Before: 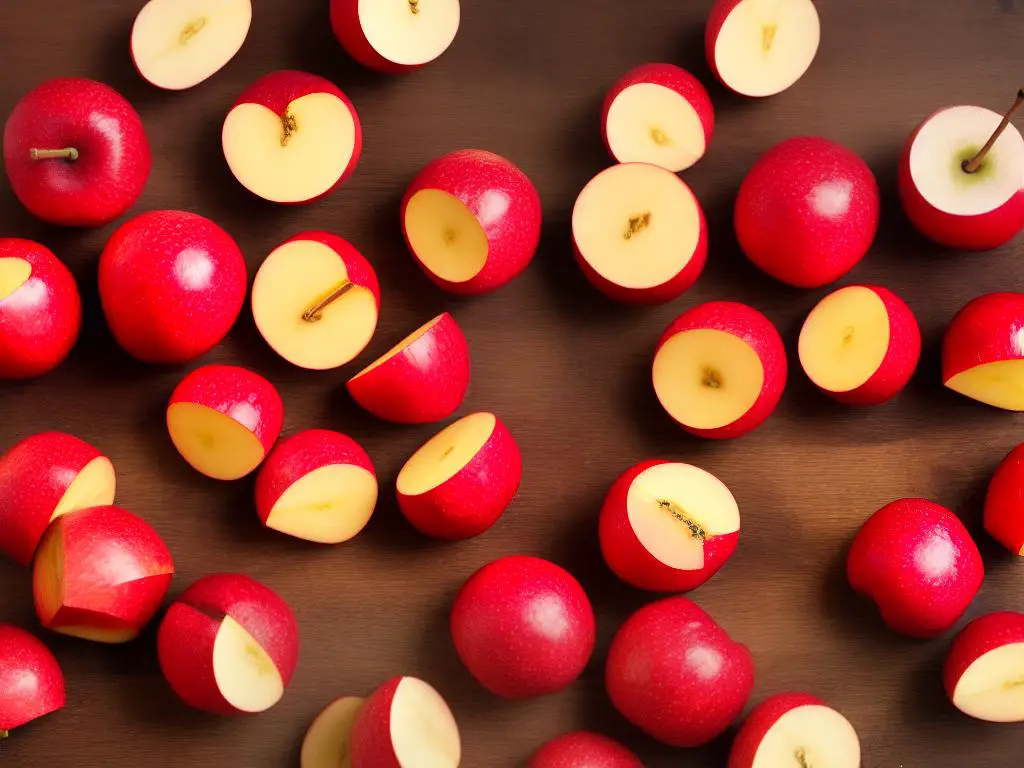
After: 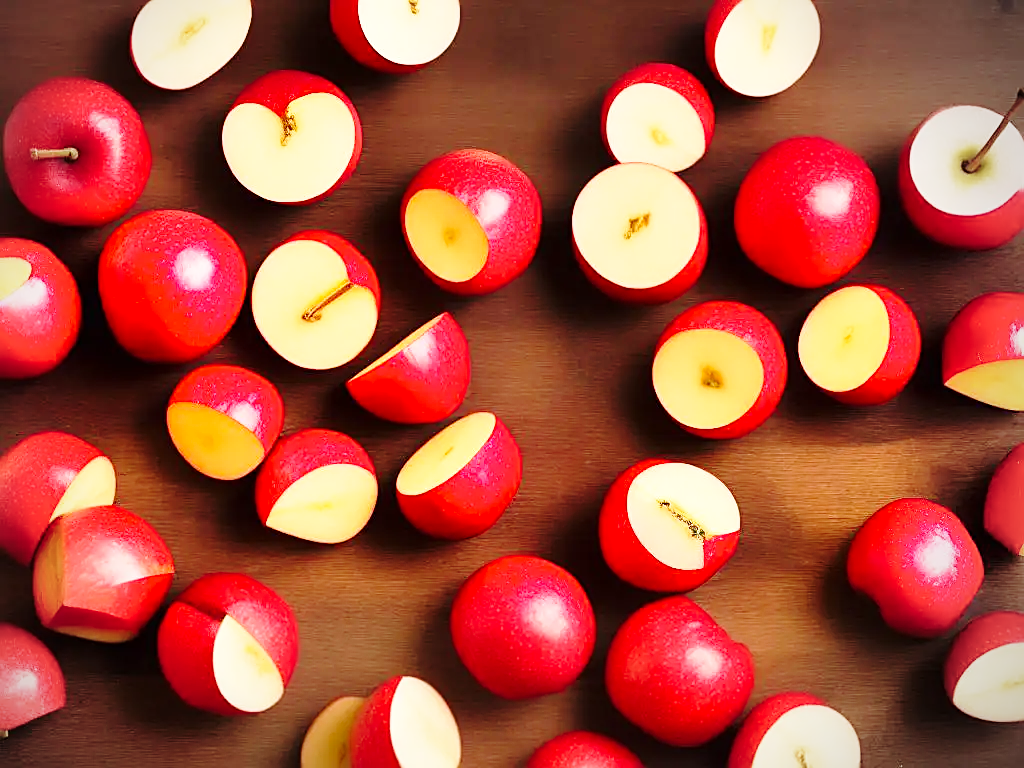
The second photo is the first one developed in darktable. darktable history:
sharpen: on, module defaults
vignetting: fall-off radius 61.04%, center (-0.032, -0.047)
base curve: curves: ch0 [(0, 0) (0.028, 0.03) (0.121, 0.232) (0.46, 0.748) (0.859, 0.968) (1, 1)], preserve colors none
